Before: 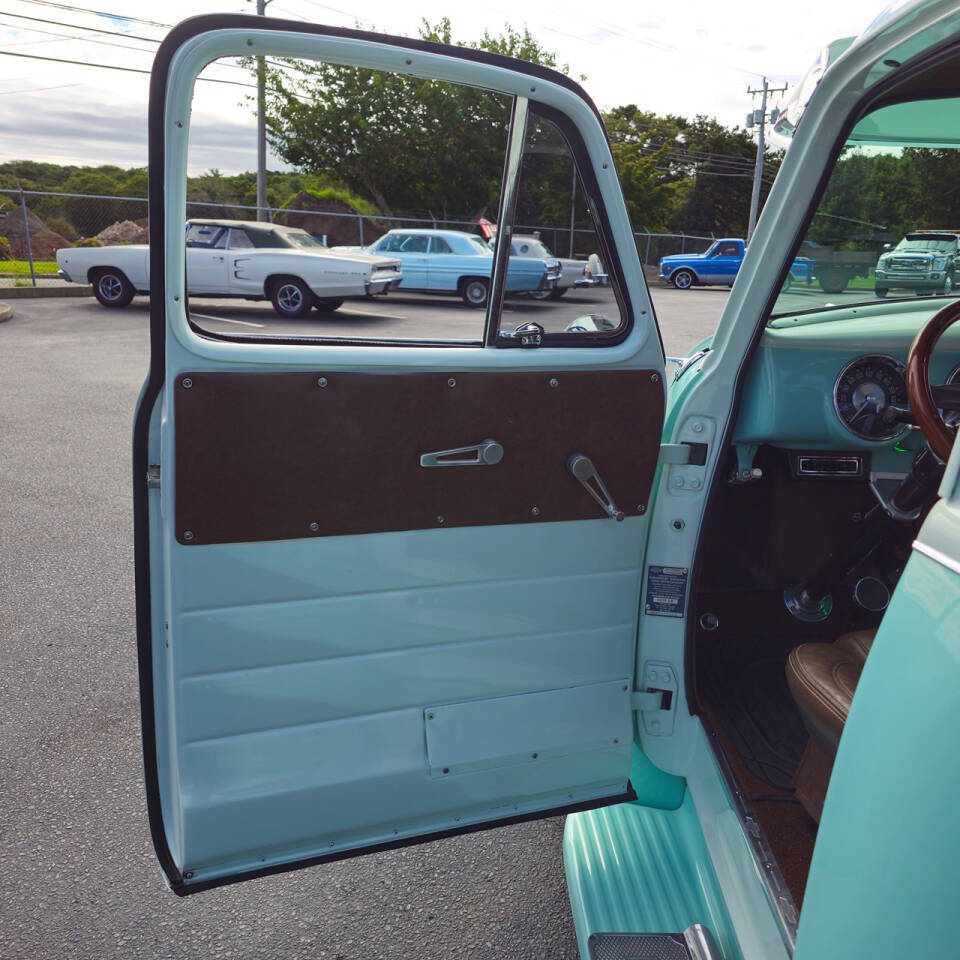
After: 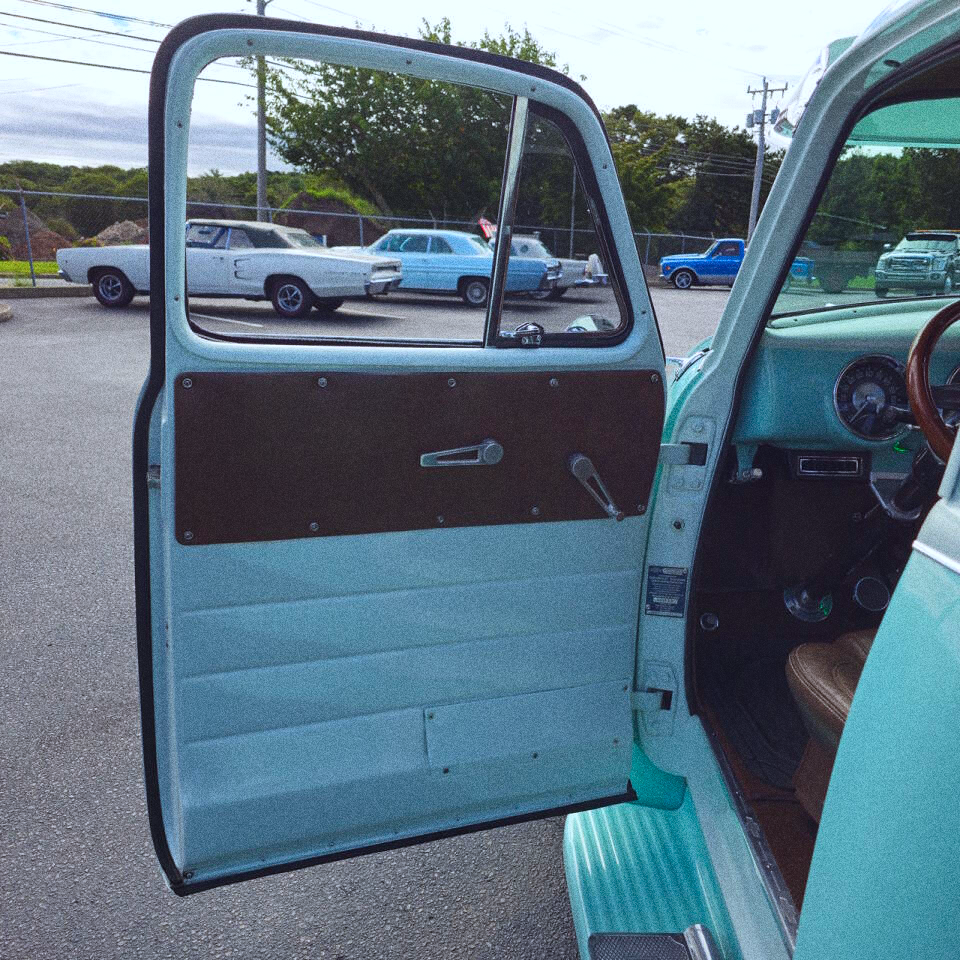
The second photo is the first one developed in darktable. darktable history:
color calibration: x 0.367, y 0.376, temperature 4372.25 K
grain: coarseness 0.09 ISO, strength 40%
